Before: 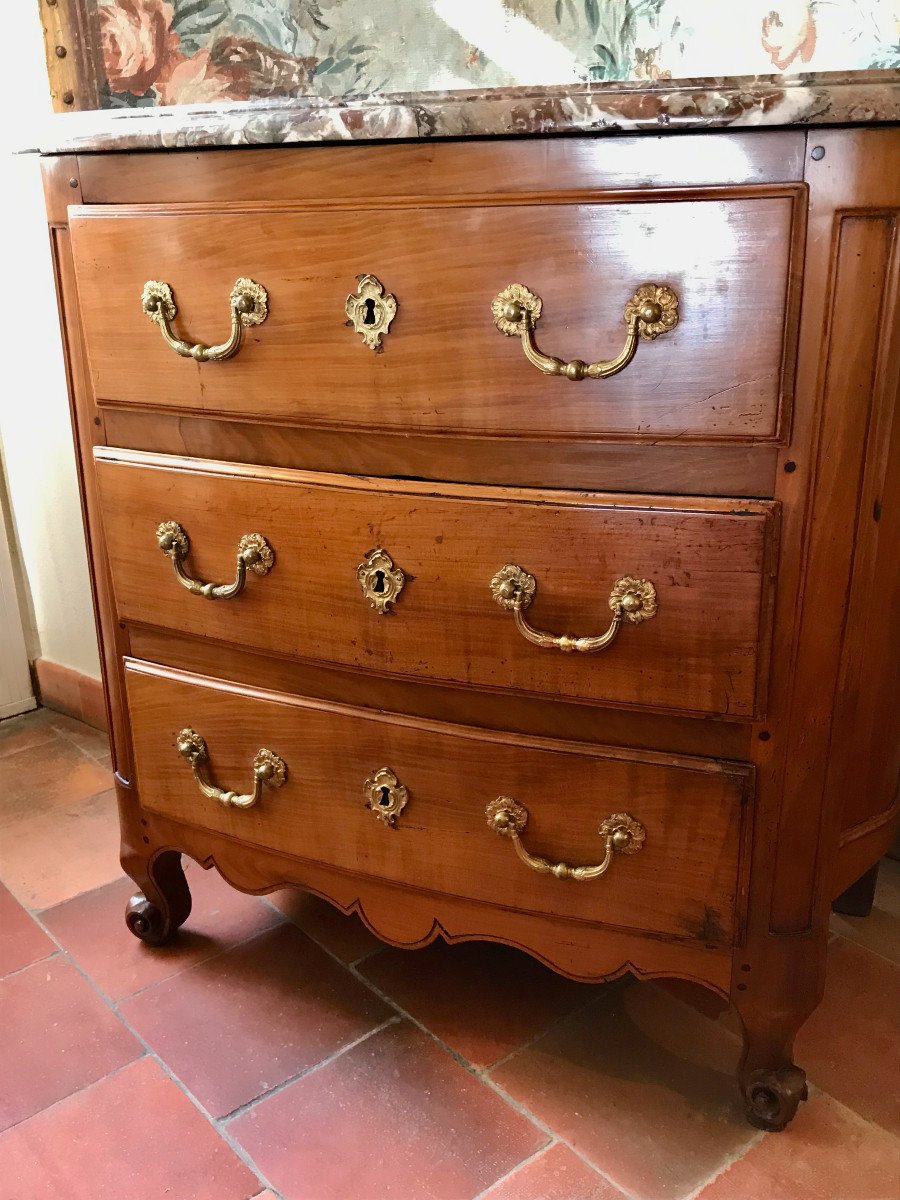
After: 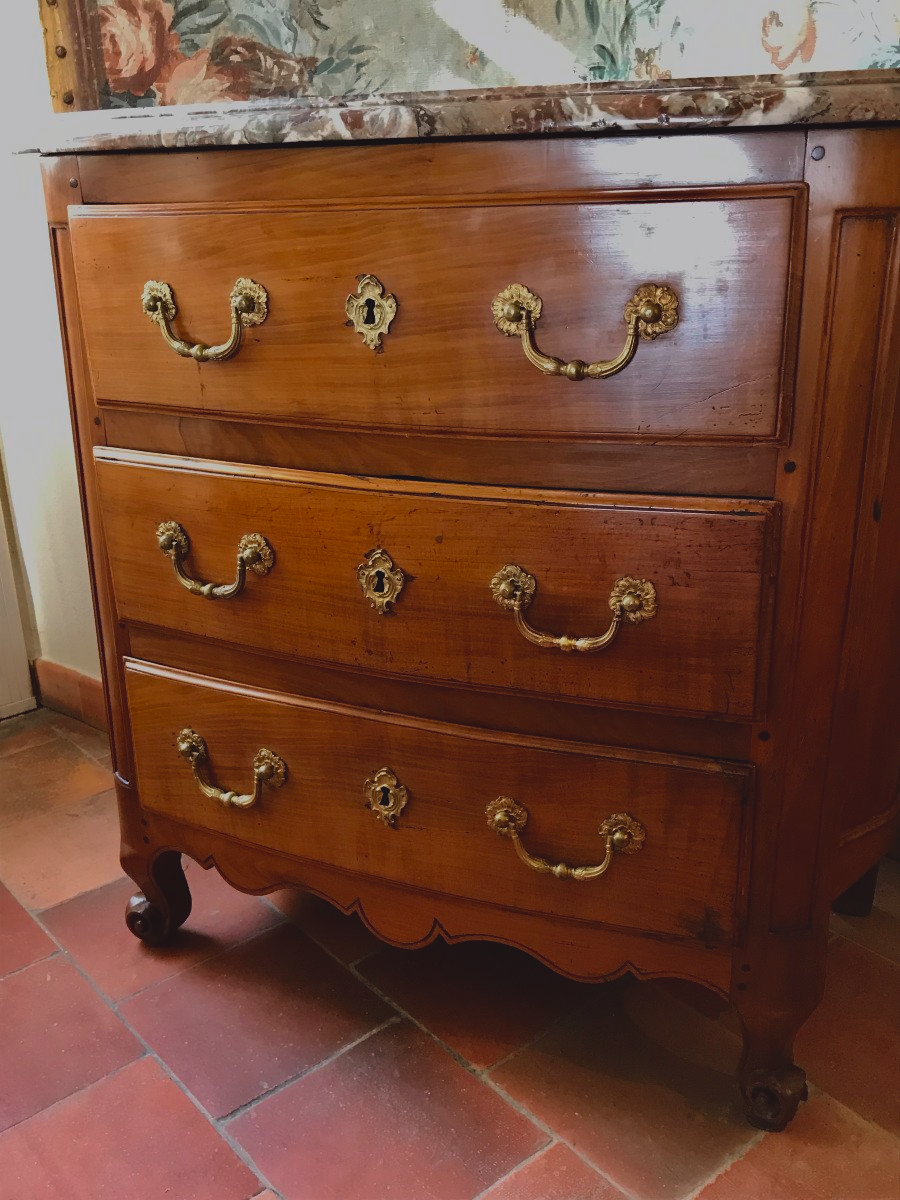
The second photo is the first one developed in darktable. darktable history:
color balance: lift [1, 1.001, 0.999, 1.001], gamma [1, 1.004, 1.007, 0.993], gain [1, 0.991, 0.987, 1.013], contrast 7.5%, contrast fulcrum 10%, output saturation 115%
exposure: black level correction -0.016, exposure -1.018 EV, compensate highlight preservation false
